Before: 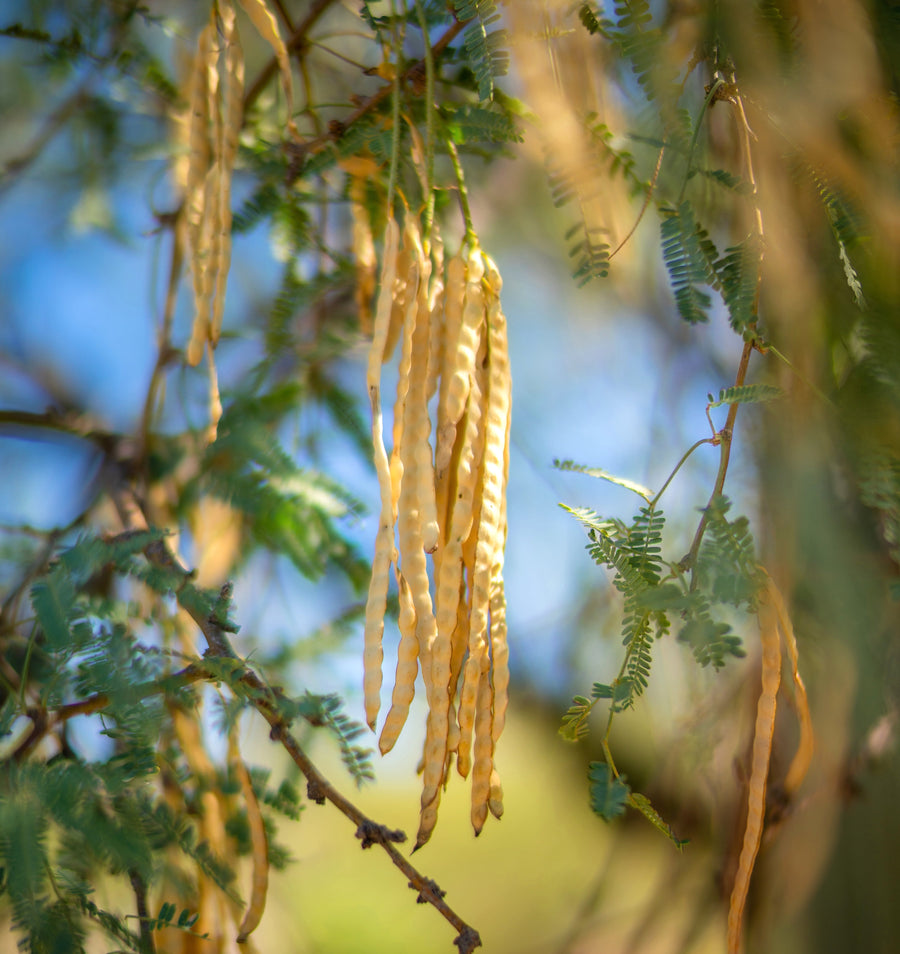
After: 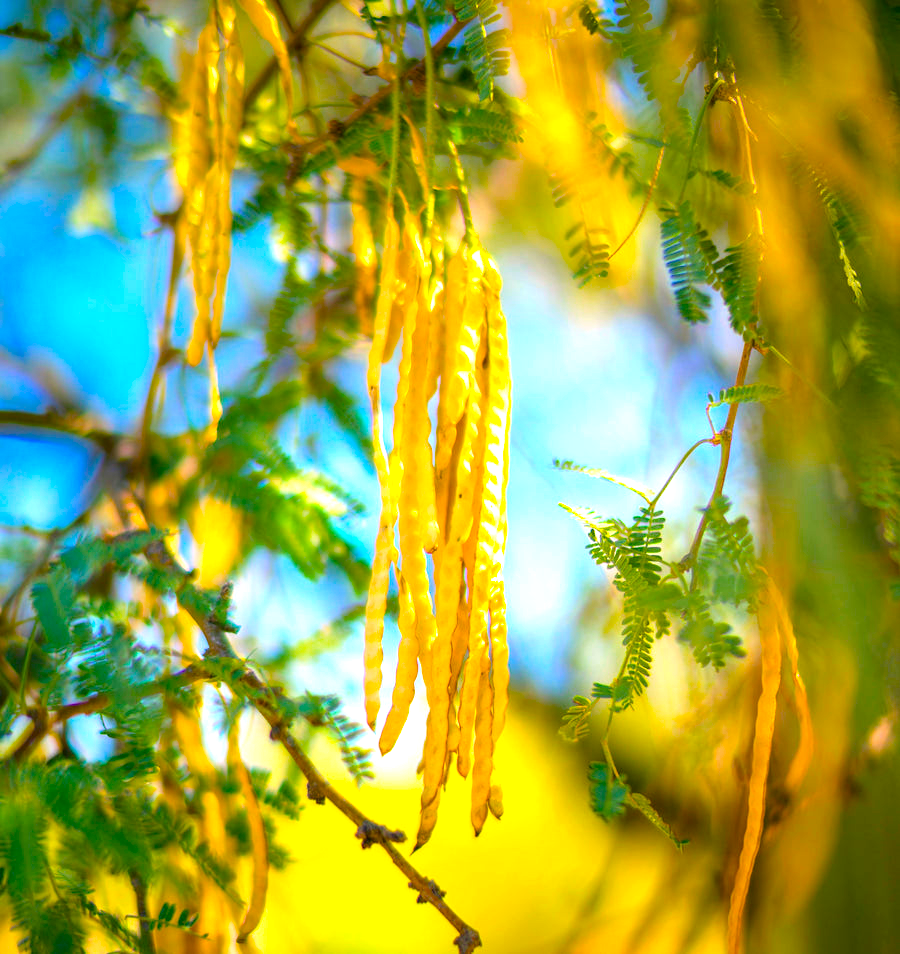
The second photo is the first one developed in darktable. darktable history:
color balance rgb: linear chroma grading › global chroma 25%, perceptual saturation grading › global saturation 50%
color correction: highlights a* 4.02, highlights b* 4.98, shadows a* -7.55, shadows b* 4.98
exposure: black level correction 0, exposure 1.015 EV, compensate exposure bias true, compensate highlight preservation false
